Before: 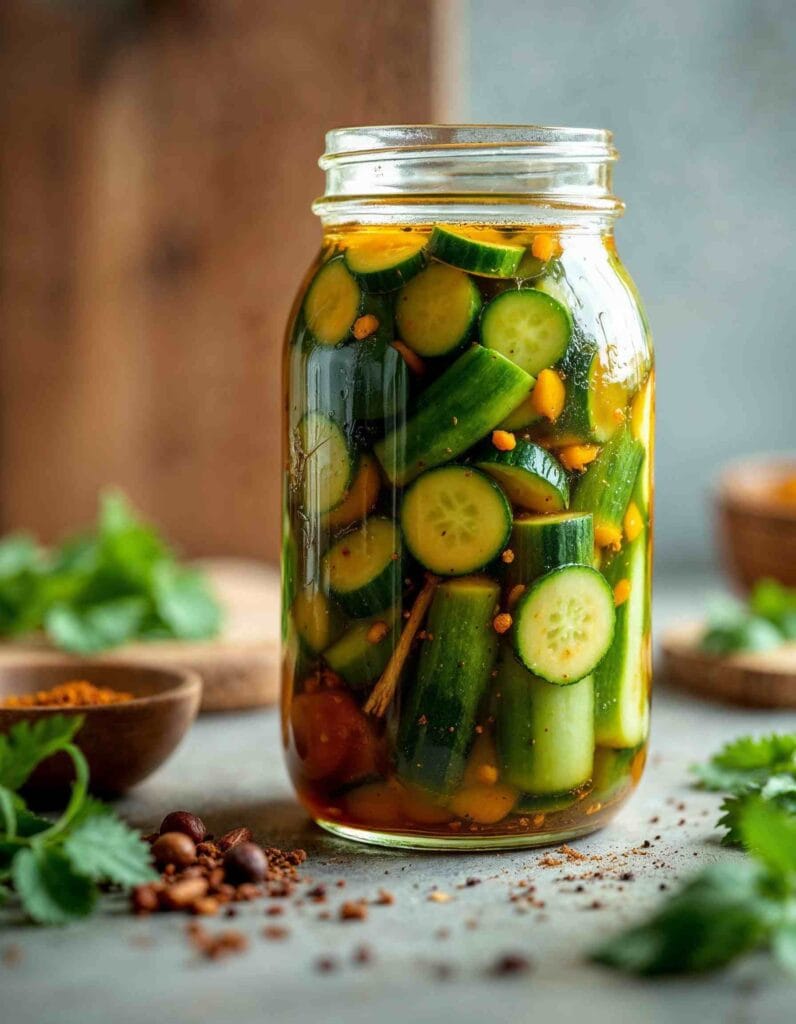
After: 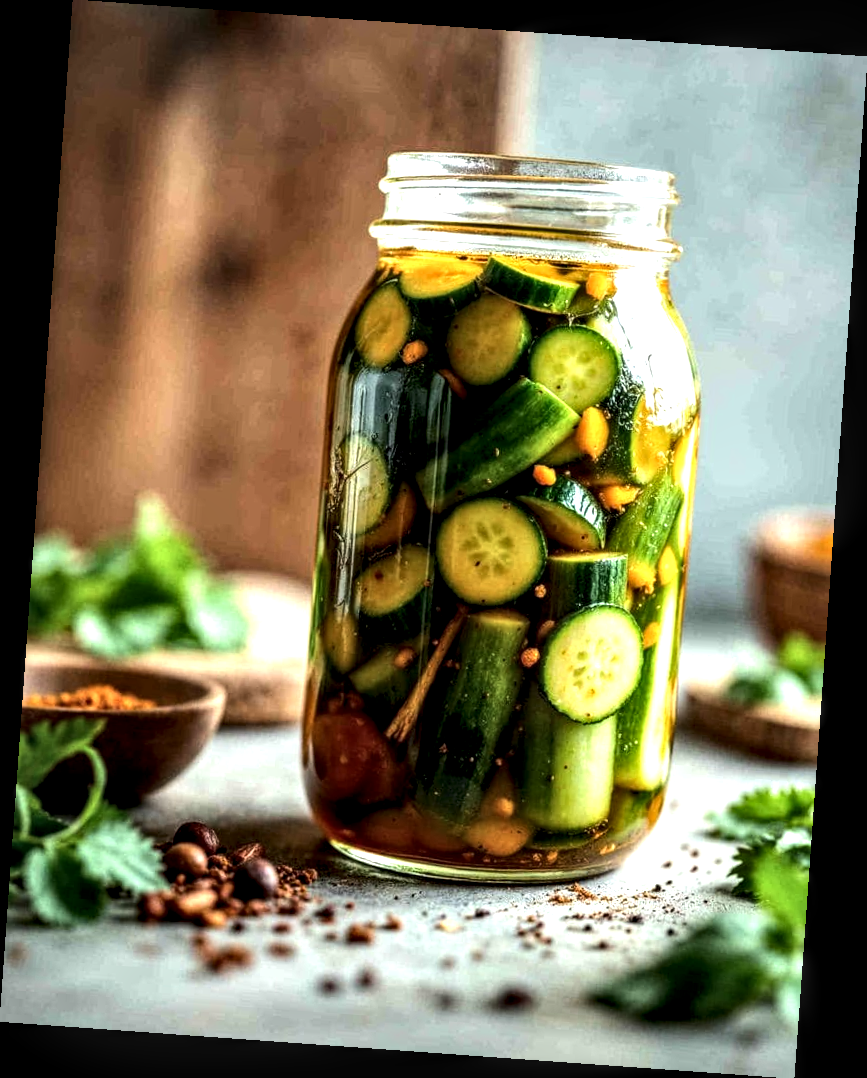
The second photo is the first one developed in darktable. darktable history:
local contrast: highlights 65%, shadows 54%, detail 169%, midtone range 0.514
tone equalizer: -8 EV -0.75 EV, -7 EV -0.7 EV, -6 EV -0.6 EV, -5 EV -0.4 EV, -3 EV 0.4 EV, -2 EV 0.6 EV, -1 EV 0.7 EV, +0 EV 0.75 EV, edges refinement/feathering 500, mask exposure compensation -1.57 EV, preserve details no
rotate and perspective: rotation 4.1°, automatic cropping off
